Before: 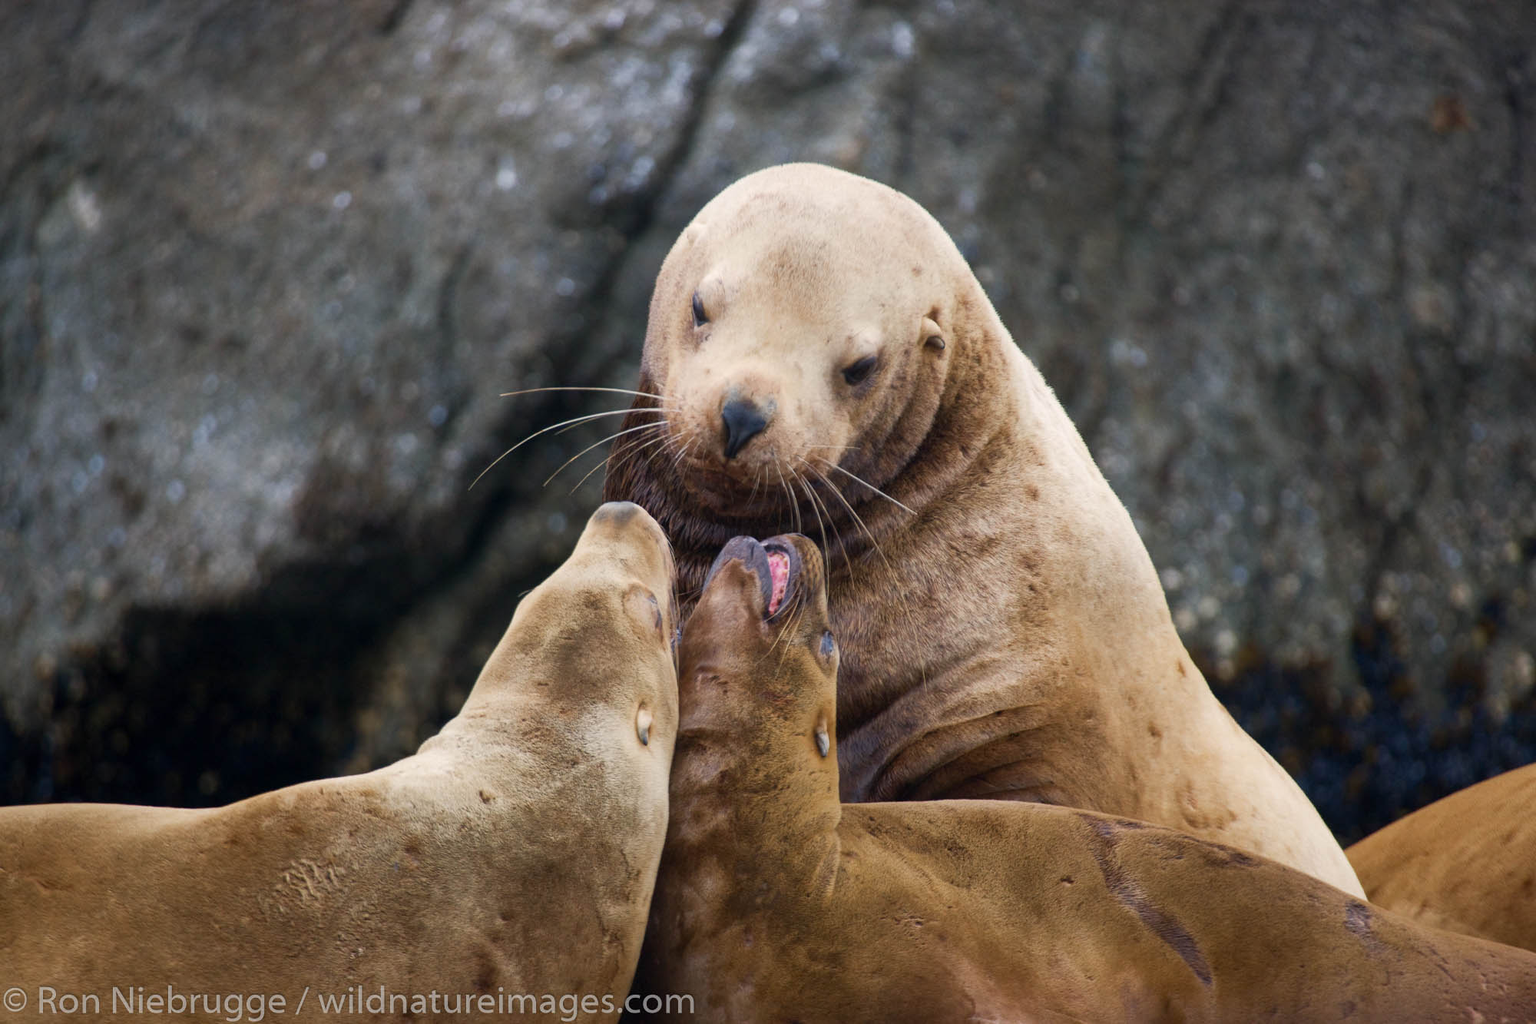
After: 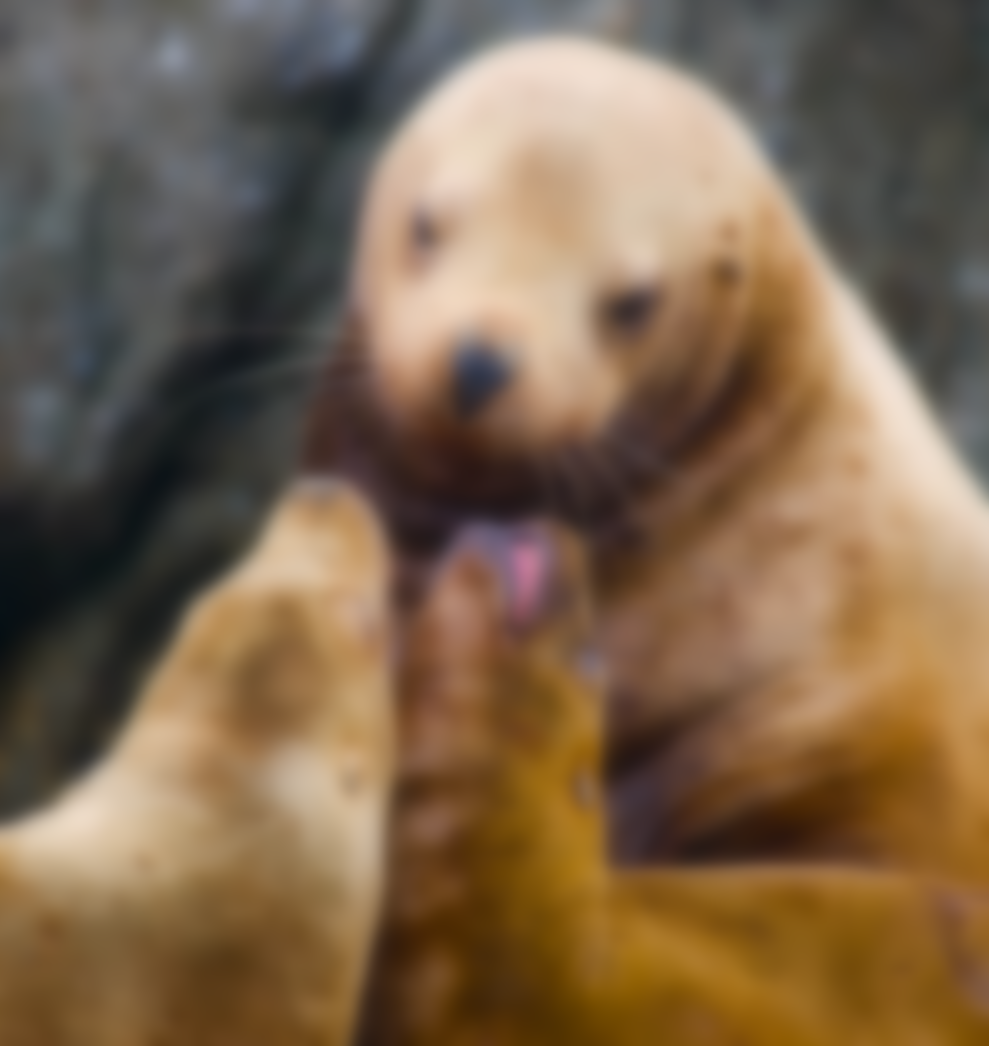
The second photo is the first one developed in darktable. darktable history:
color balance rgb: linear chroma grading › global chroma 15%, perceptual saturation grading › global saturation 30%
lowpass: on, module defaults
crop and rotate: angle 0.02°, left 24.353%, top 13.219%, right 26.156%, bottom 8.224%
